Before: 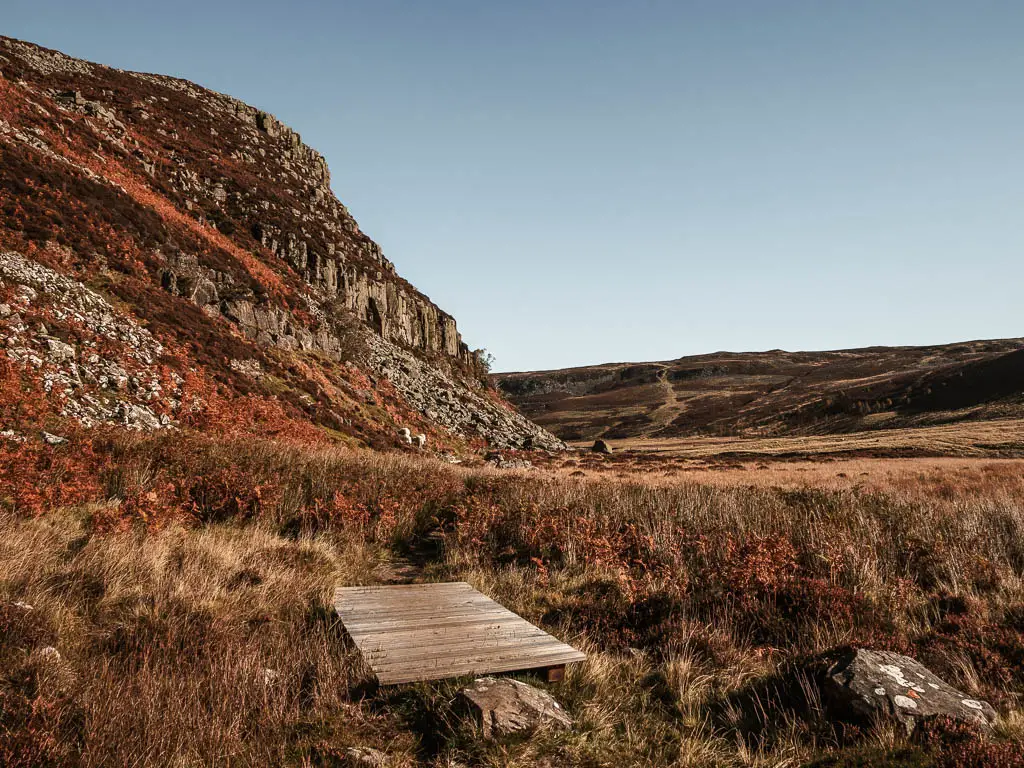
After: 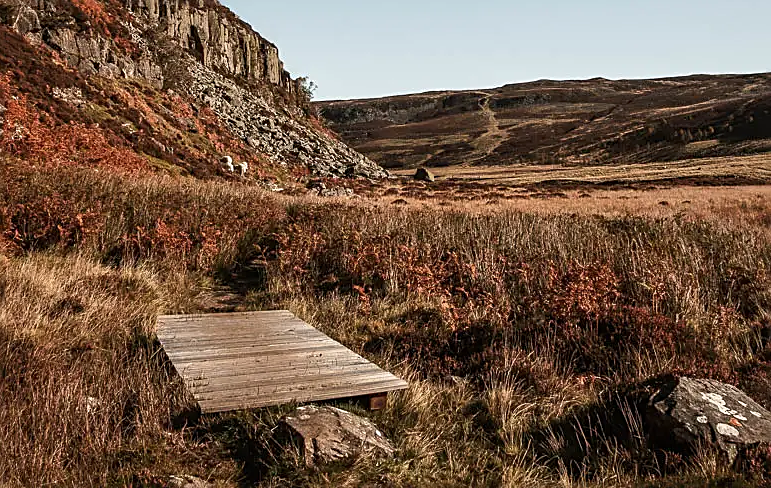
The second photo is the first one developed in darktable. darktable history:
crop and rotate: left 17.404%, top 35.431%, right 7.218%, bottom 0.944%
sharpen: radius 1.978
